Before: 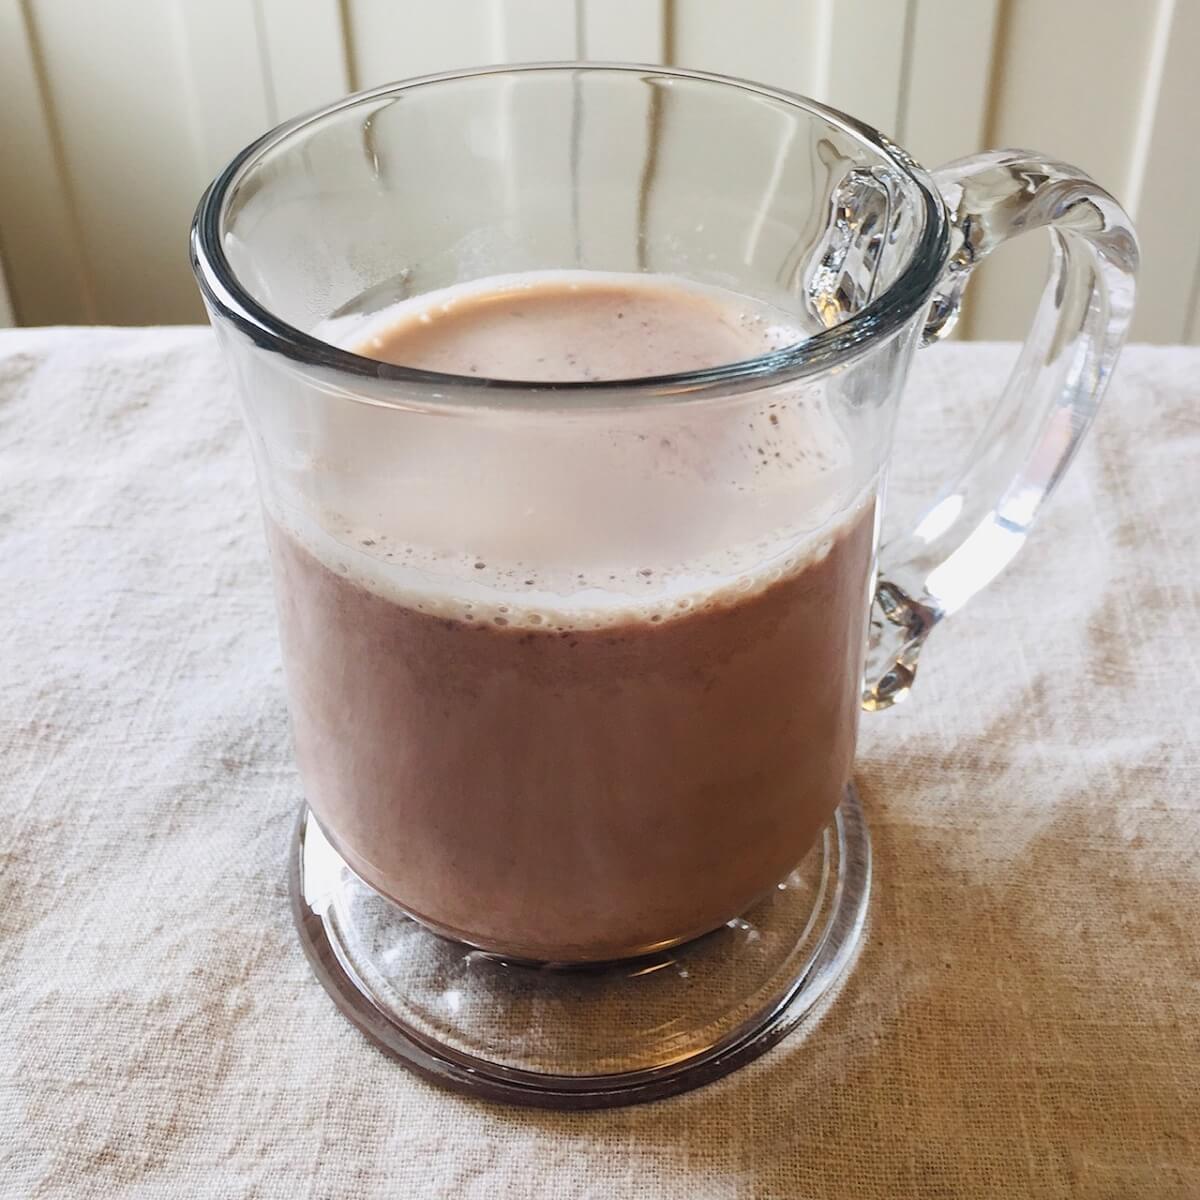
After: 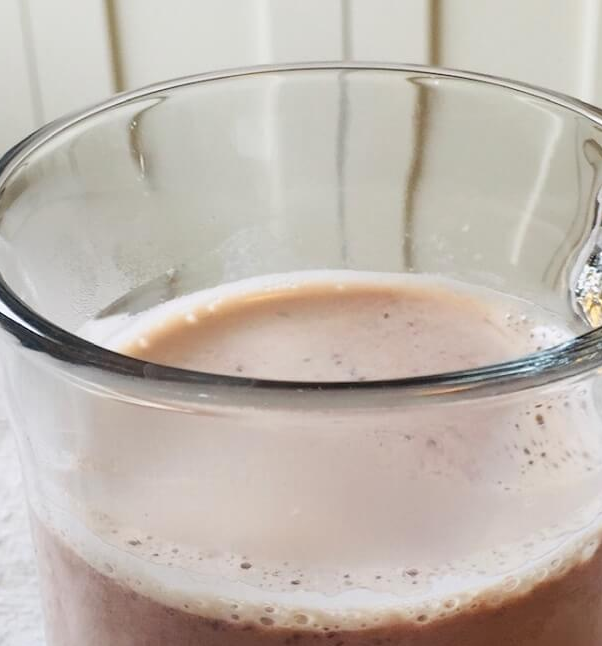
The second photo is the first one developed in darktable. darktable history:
crop: left 19.52%, right 30.313%, bottom 46.16%
